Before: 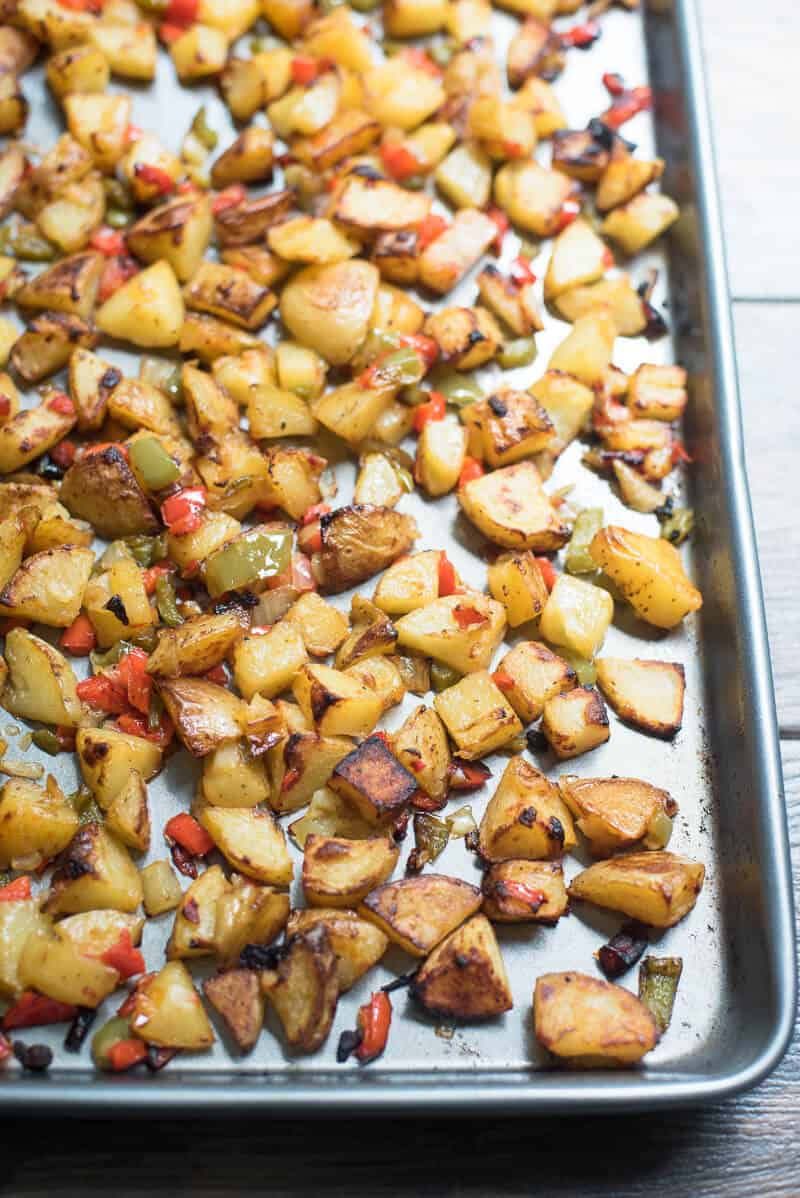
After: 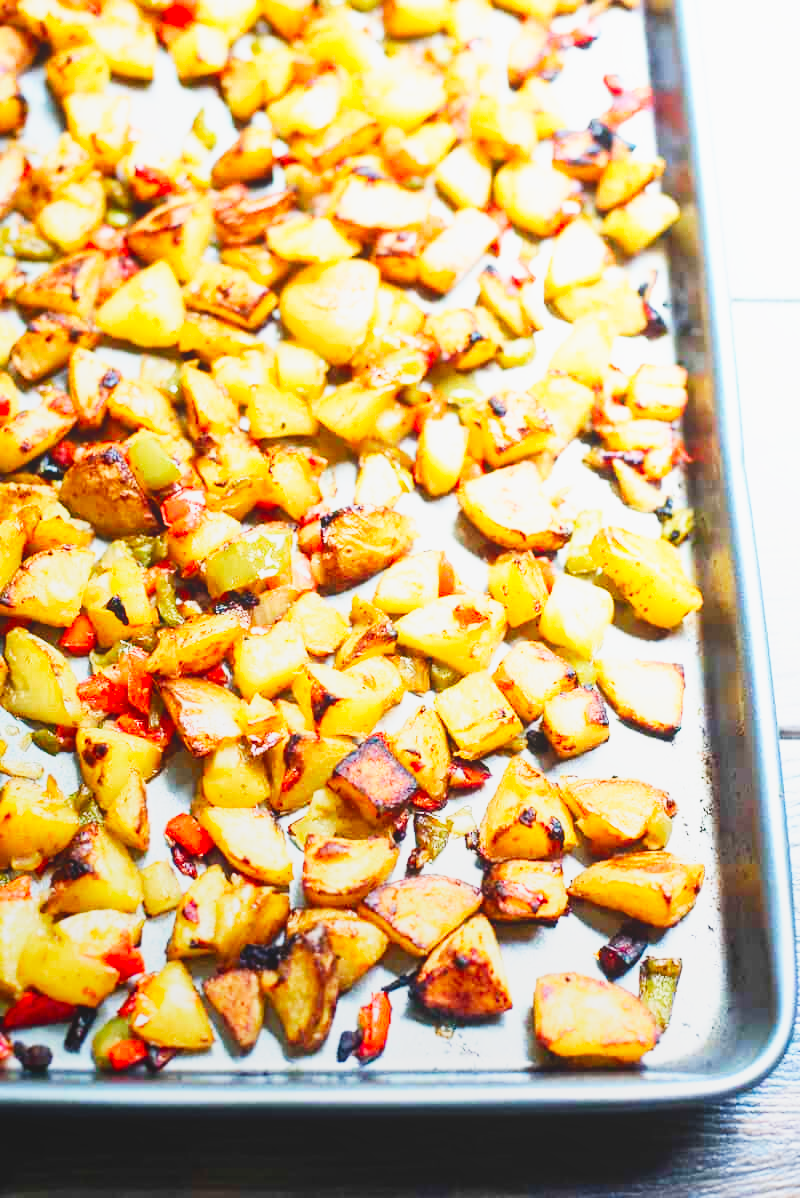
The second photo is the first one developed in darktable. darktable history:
local contrast: highlights 68%, shadows 65%, detail 81%, midtone range 0.325
contrast brightness saturation: contrast 0.094, saturation 0.279
base curve: curves: ch0 [(0, 0) (0.007, 0.004) (0.027, 0.03) (0.046, 0.07) (0.207, 0.54) (0.442, 0.872) (0.673, 0.972) (1, 1)], preserve colors none
